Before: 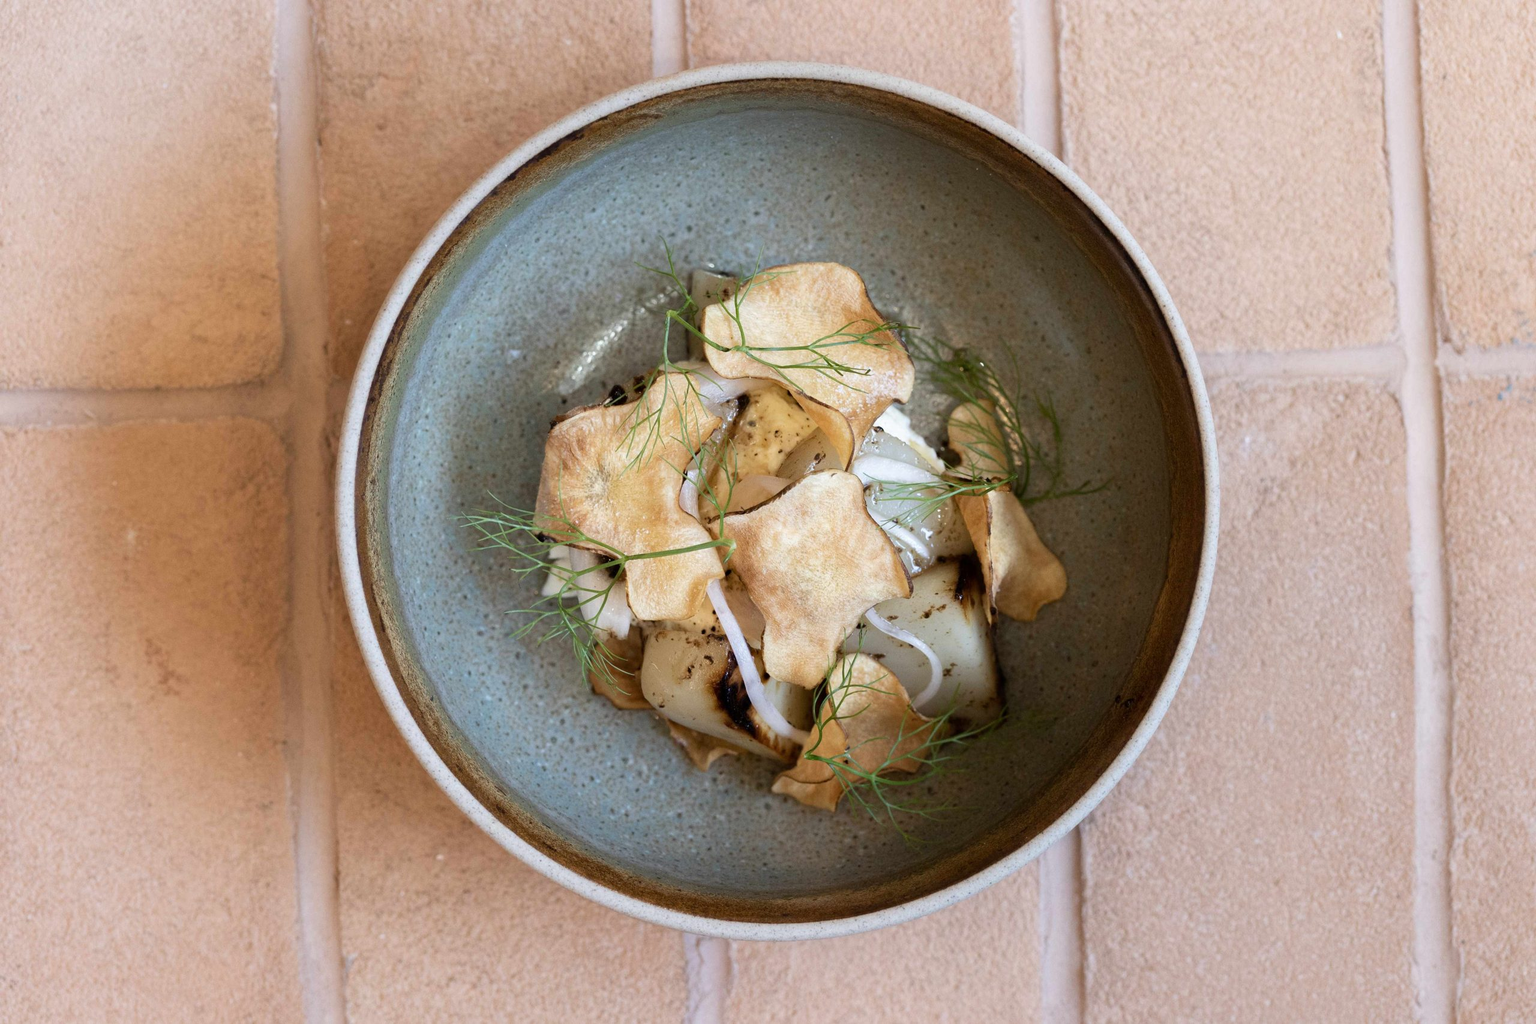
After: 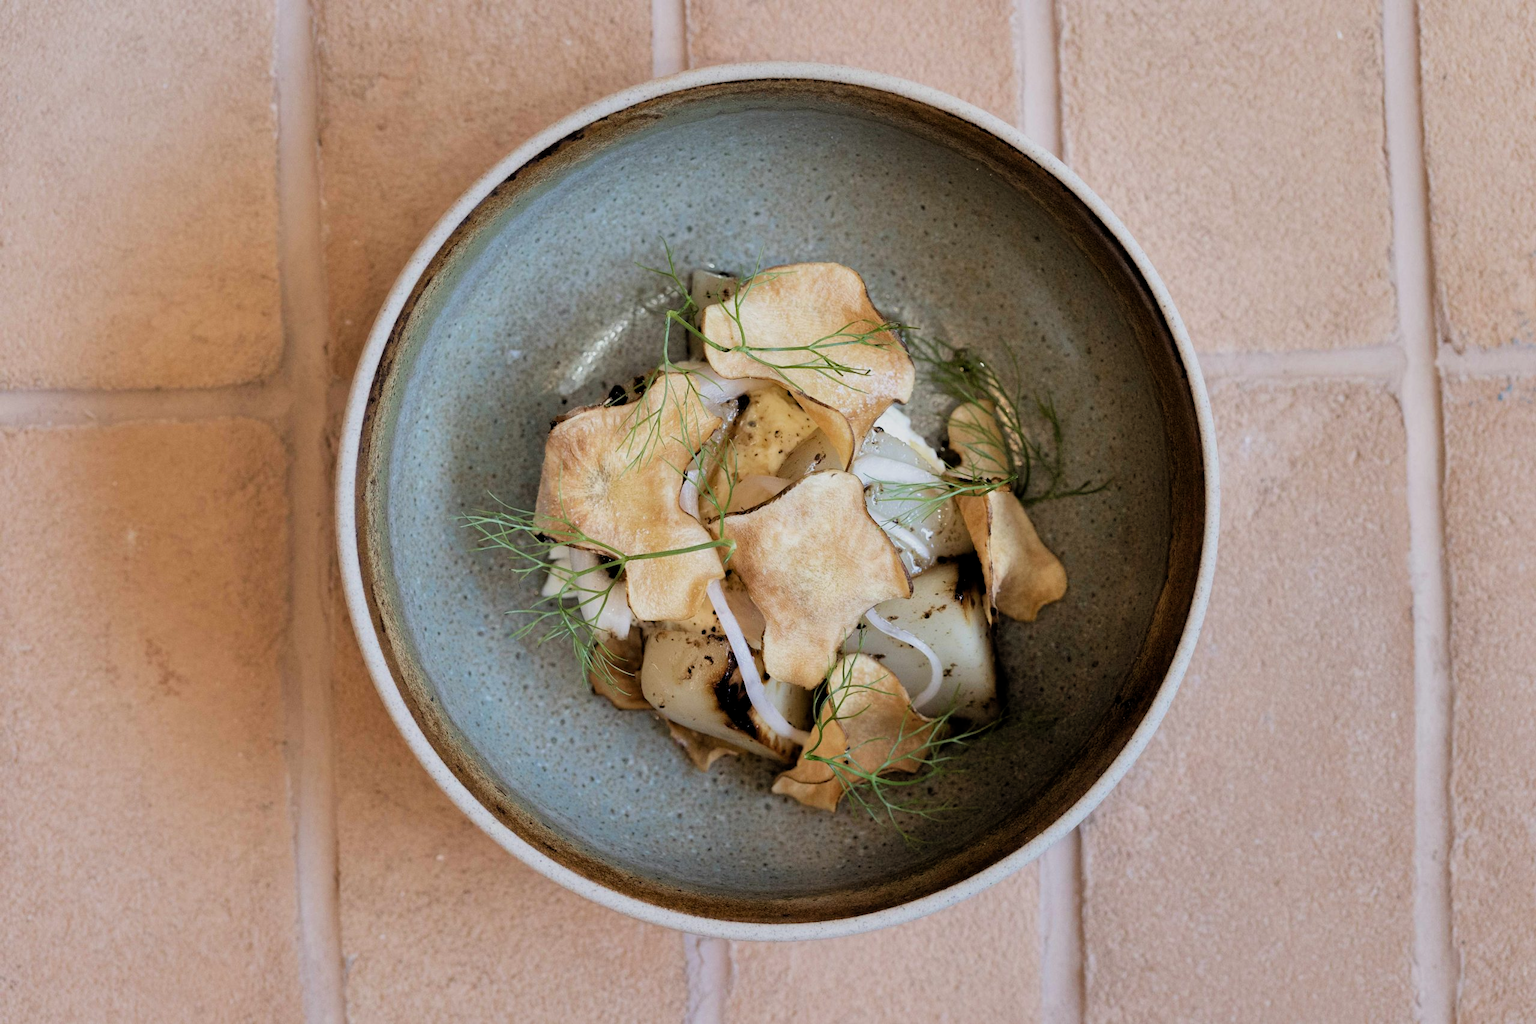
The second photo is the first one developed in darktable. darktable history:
filmic rgb: black relative exposure -7.76 EV, white relative exposure 4.44 EV, target black luminance 0%, hardness 3.76, latitude 50.61%, contrast 1.072, highlights saturation mix 9.82%, shadows ↔ highlights balance -0.211%, add noise in highlights 0.002, preserve chrominance max RGB, color science v3 (2019), use custom middle-gray values true, contrast in highlights soft
shadows and highlights: white point adjustment 1.07, highlights color adjustment 49.46%, soften with gaussian
